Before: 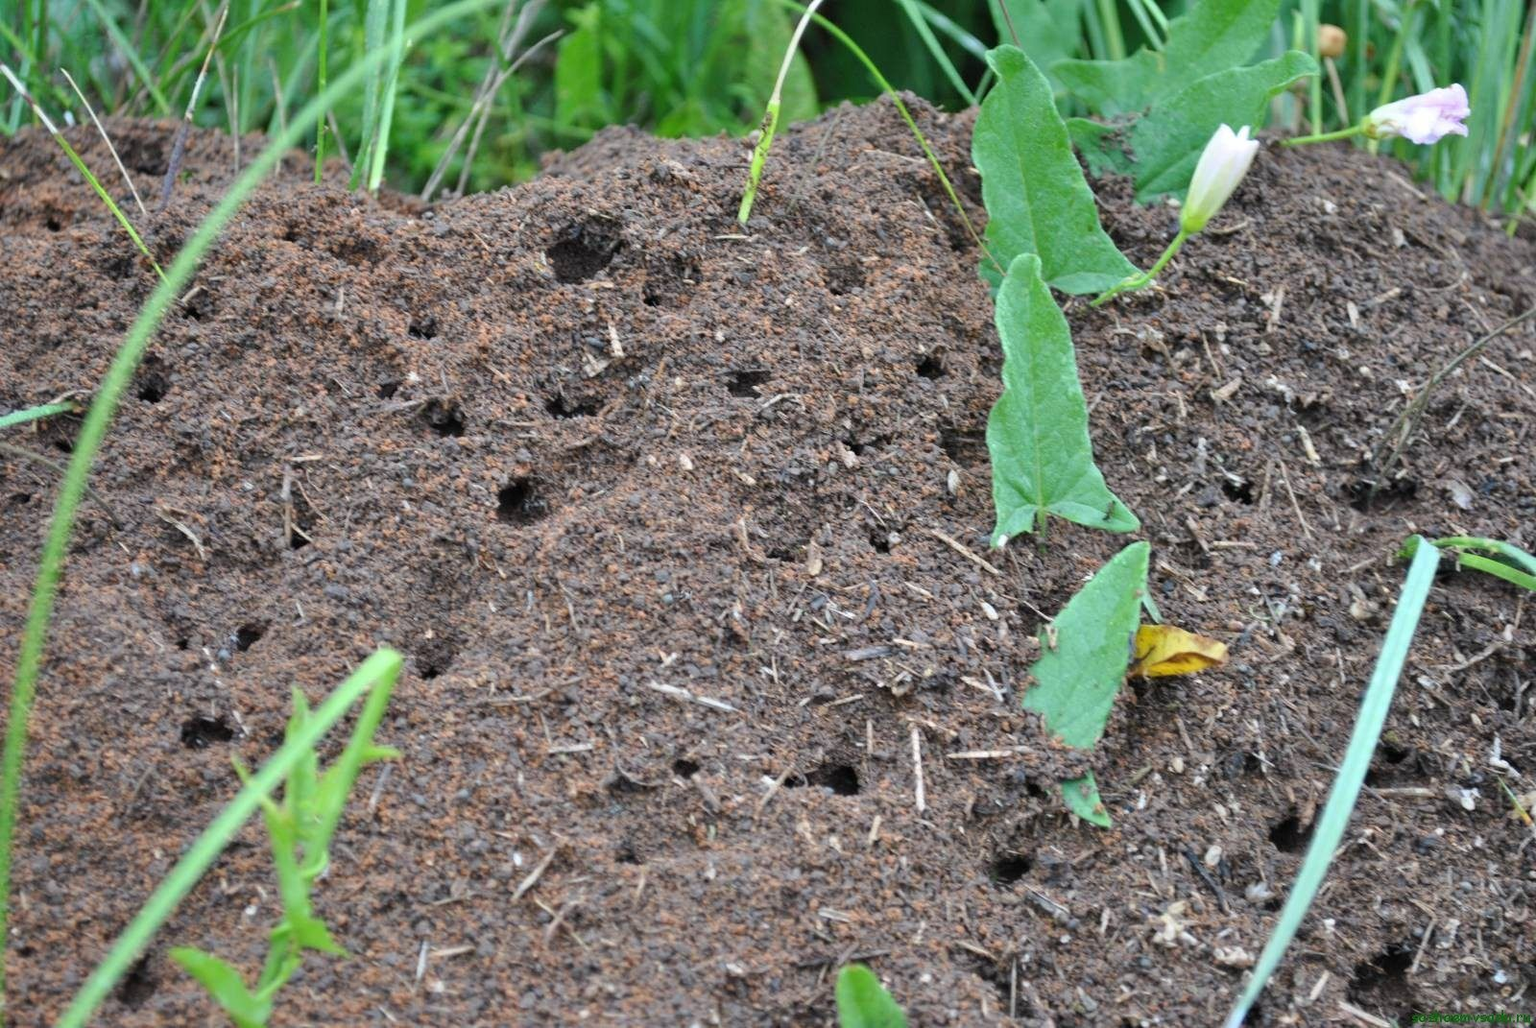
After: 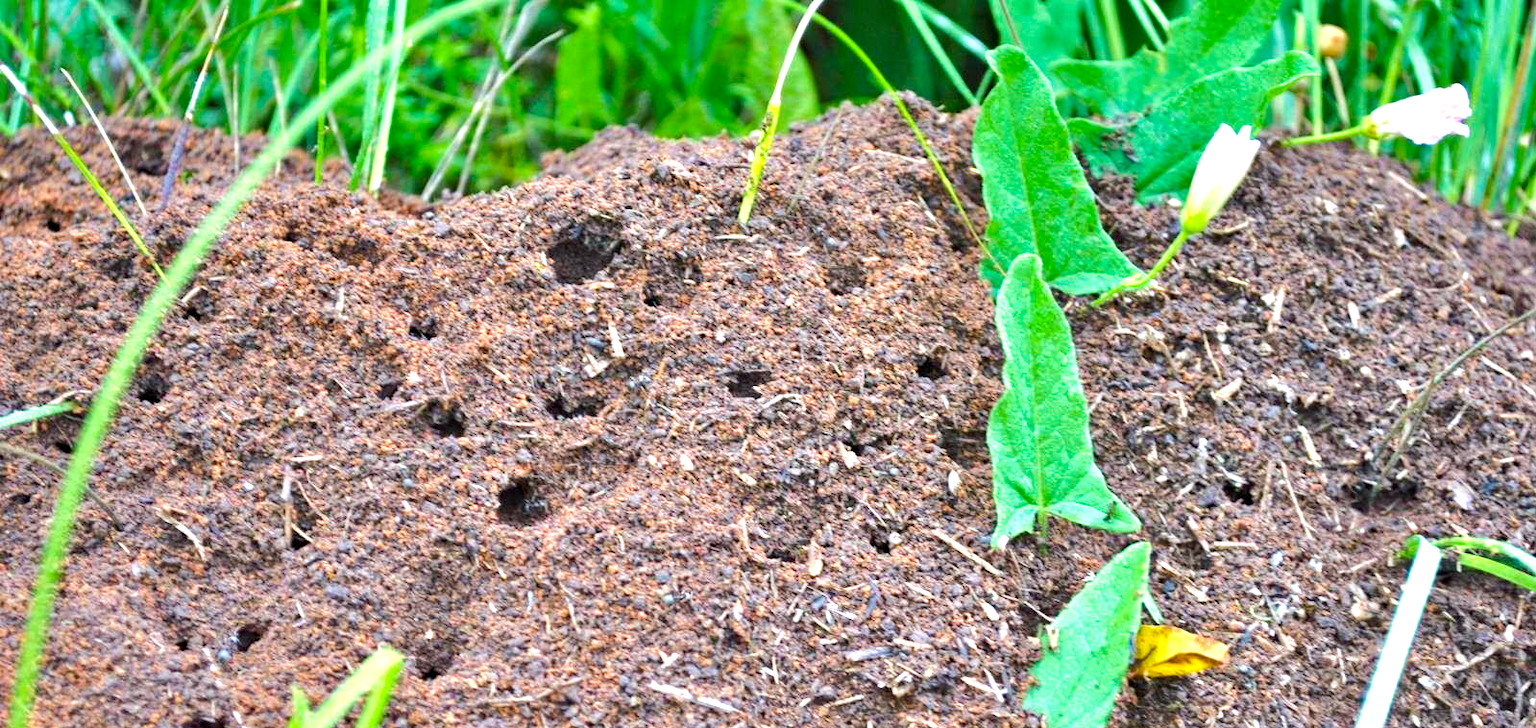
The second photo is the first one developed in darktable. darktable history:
exposure: black level correction 0, exposure 1.001 EV, compensate exposure bias true, compensate highlight preservation false
crop: right 0%, bottom 29.142%
color balance rgb: highlights gain › chroma 0.182%, highlights gain › hue 332.34°, perceptual saturation grading › global saturation 30.526%, perceptual brilliance grading › highlights 7.145%, perceptual brilliance grading › mid-tones 17.601%, perceptual brilliance grading › shadows -5.422%, contrast -9.452%
haze removal: compatibility mode true, adaptive false
velvia: on, module defaults
shadows and highlights: soften with gaussian
